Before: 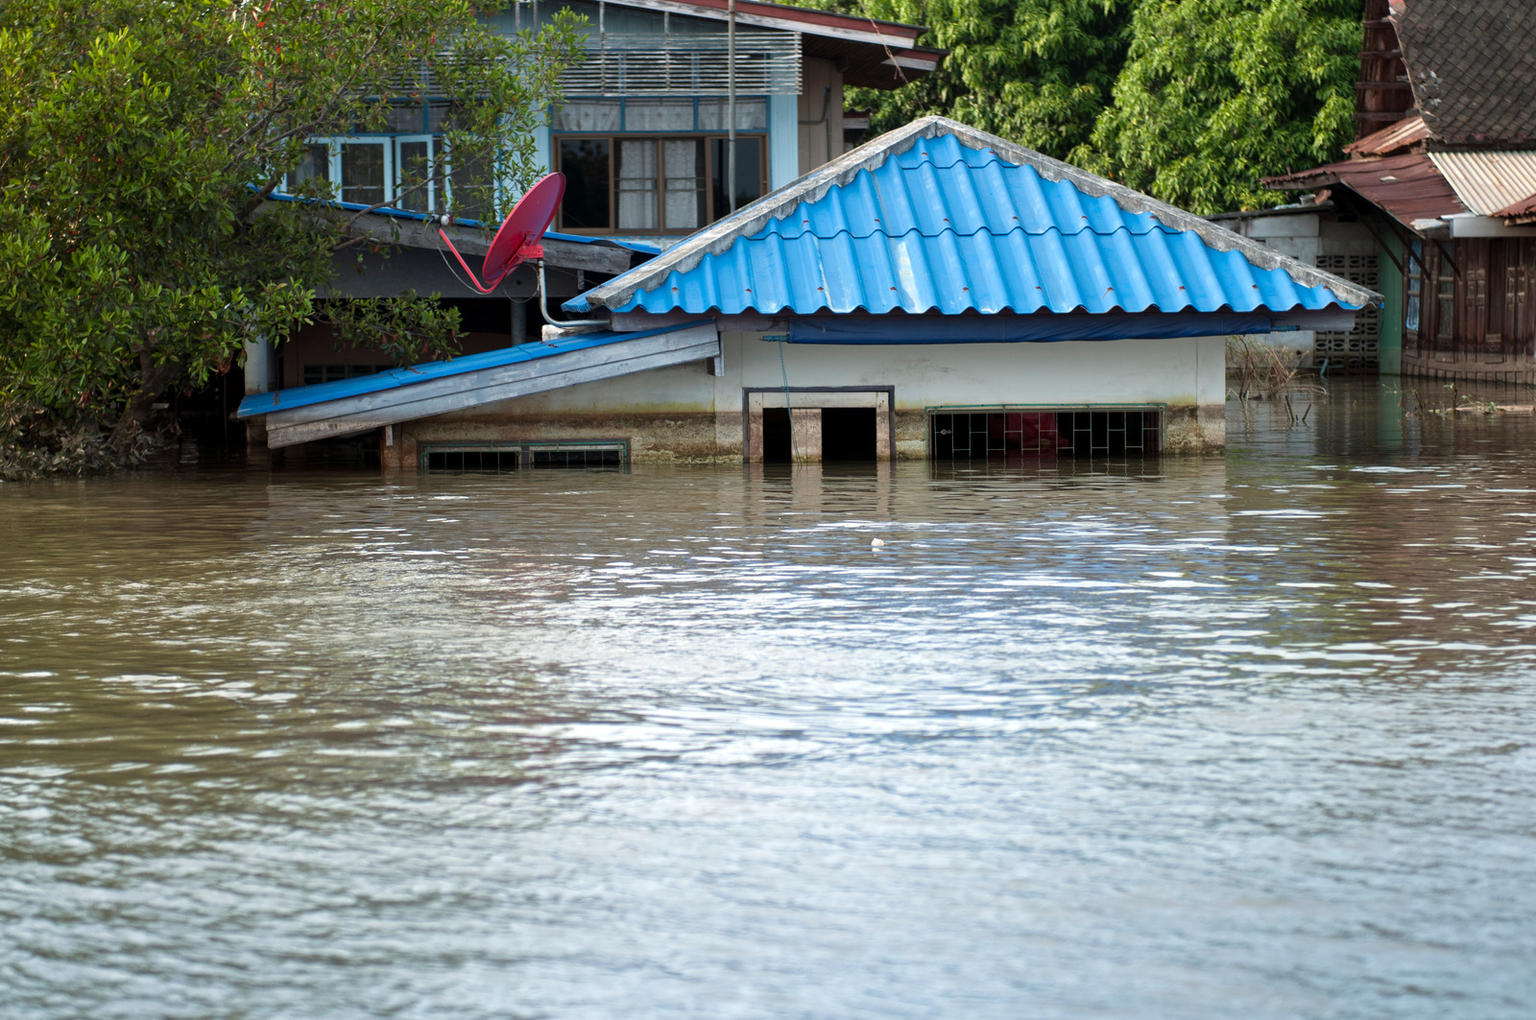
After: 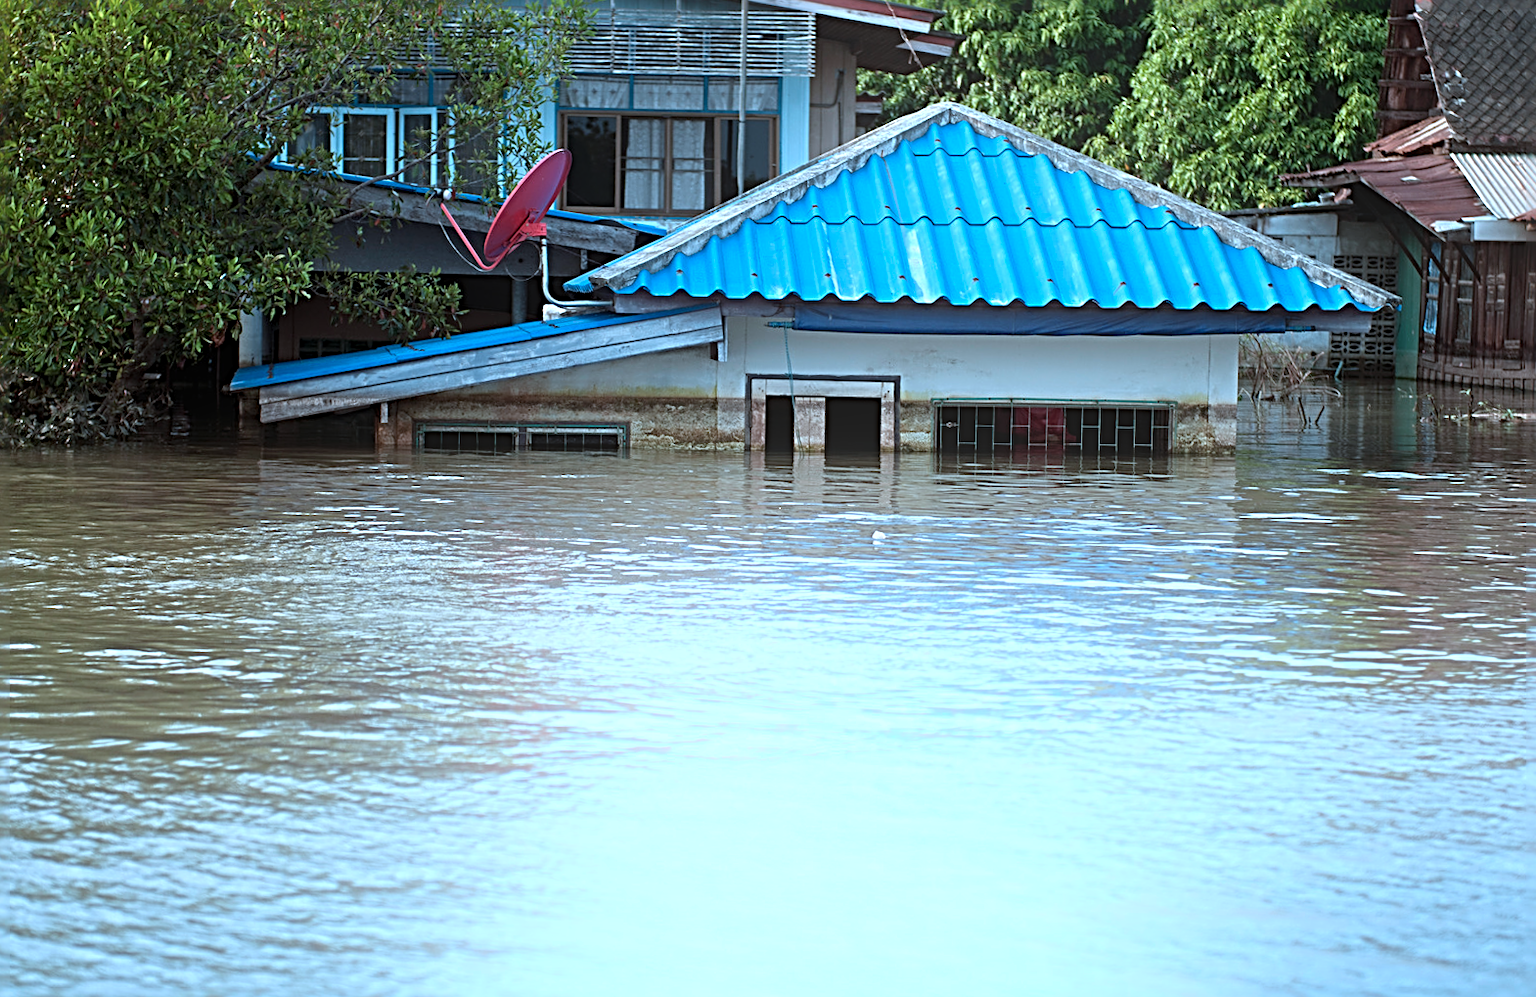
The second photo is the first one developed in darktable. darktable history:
color correction: highlights a* -9.73, highlights b* -21.22
white balance: red 1.009, blue 1.027
exposure: exposure -0.041 EV, compensate highlight preservation false
tone equalizer: on, module defaults
sharpen: radius 3.69, amount 0.928
rotate and perspective: rotation 1.57°, crop left 0.018, crop right 0.982, crop top 0.039, crop bottom 0.961
bloom: on, module defaults
